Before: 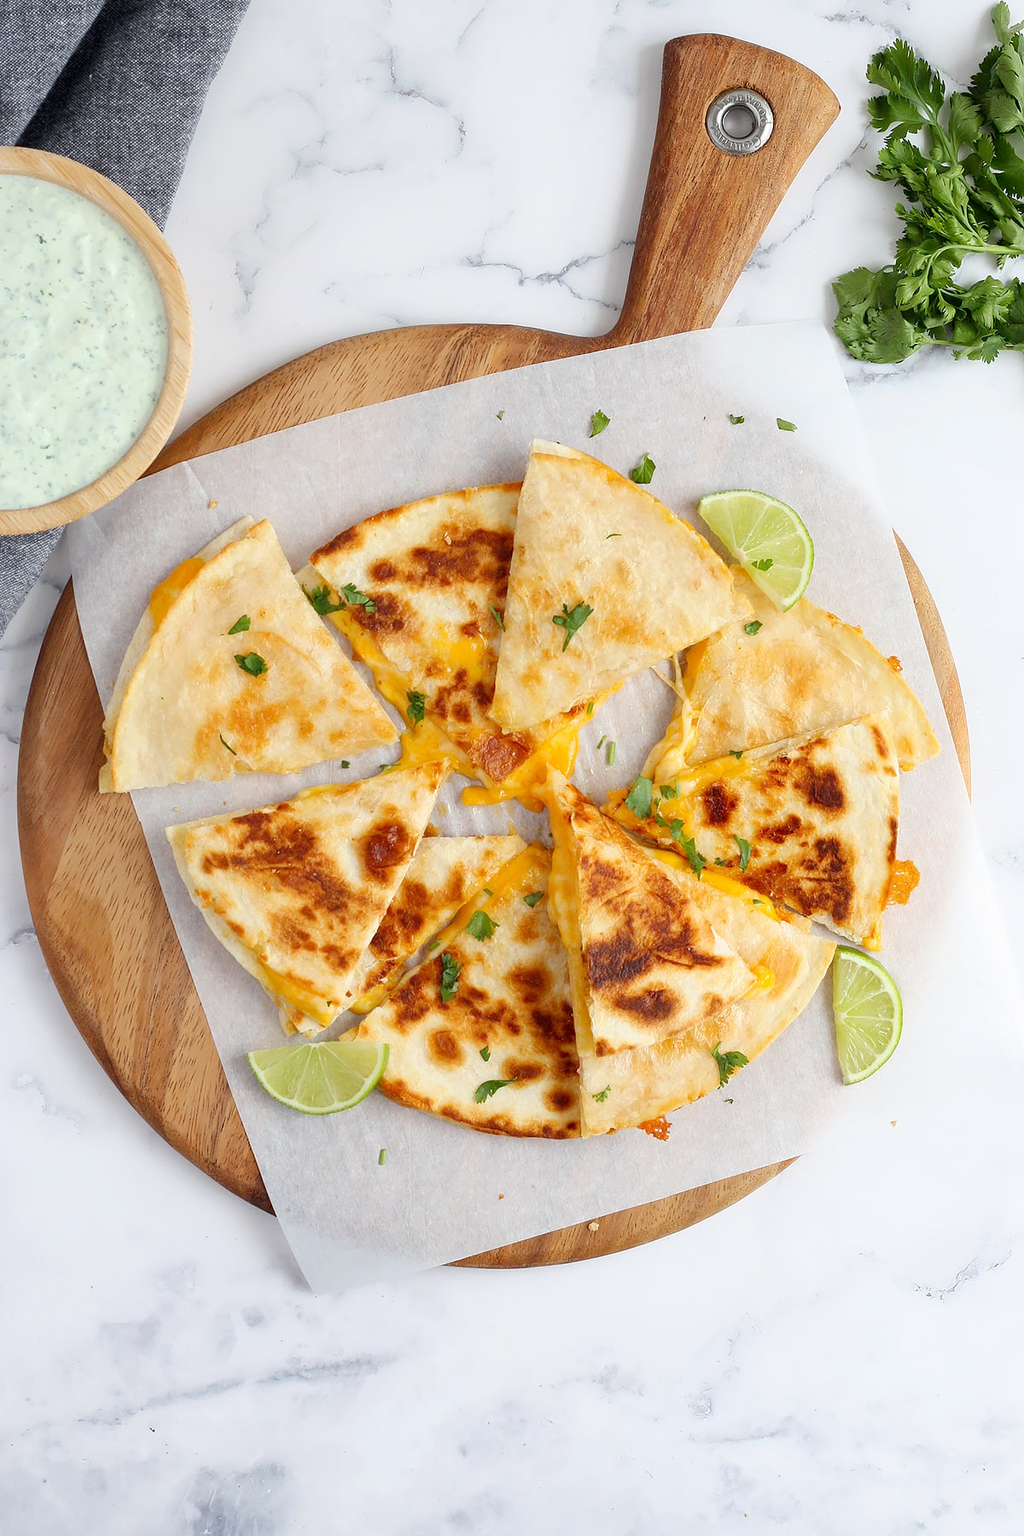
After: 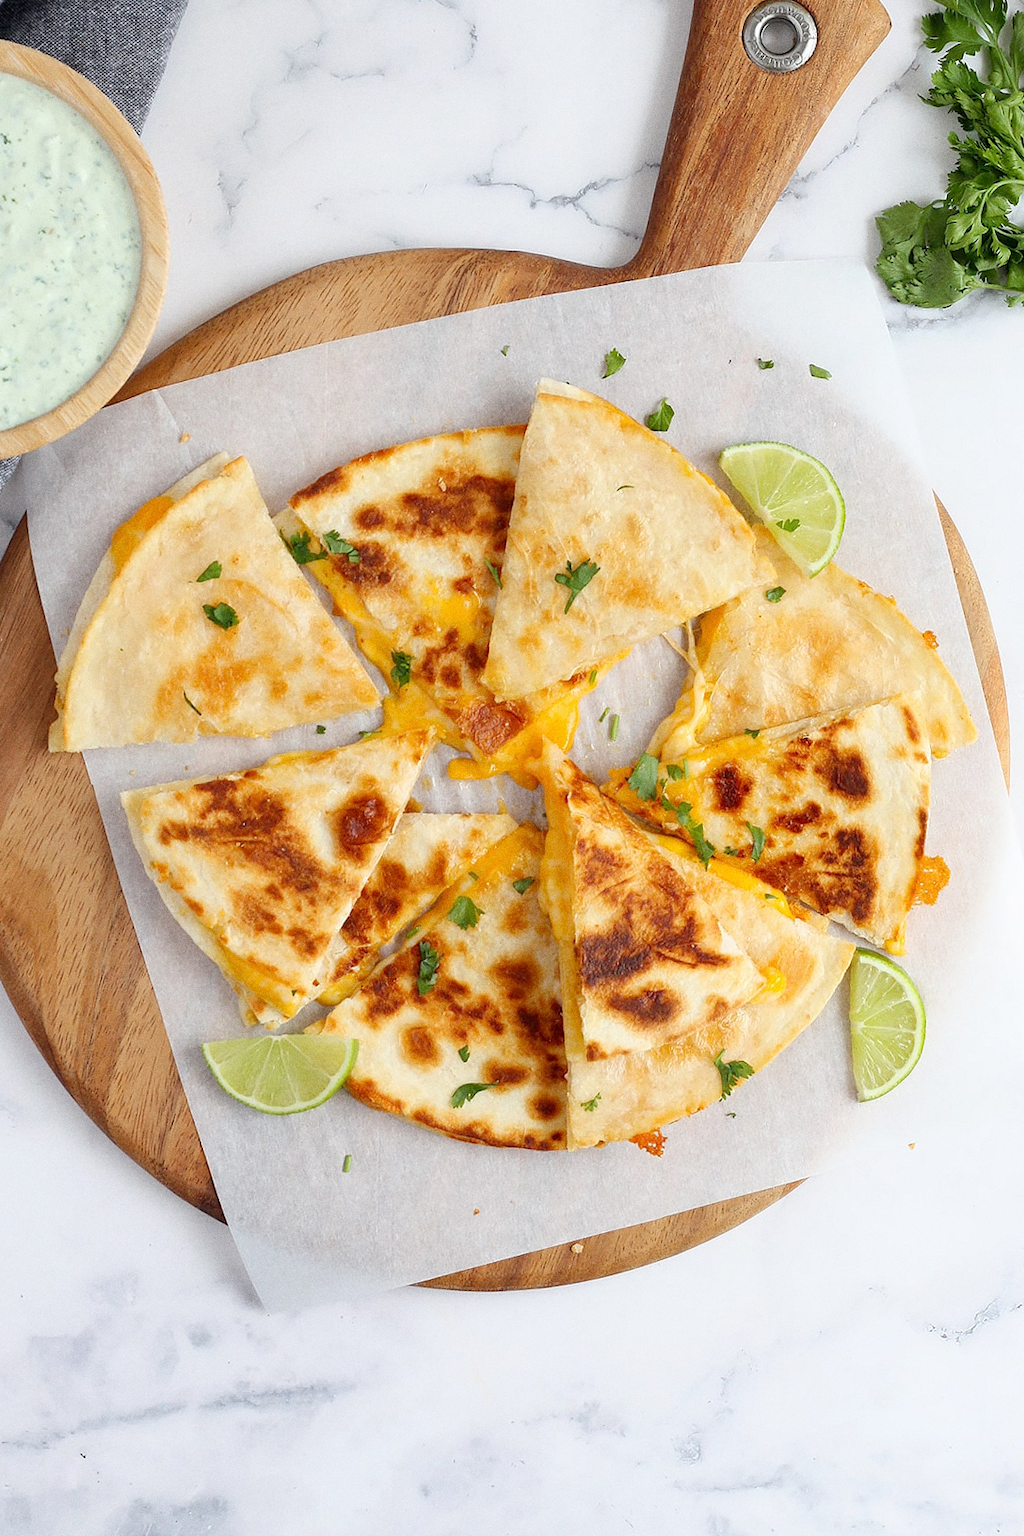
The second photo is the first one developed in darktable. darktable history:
crop and rotate: angle -1.96°, left 3.097%, top 4.154%, right 1.586%, bottom 0.529%
grain: coarseness 0.09 ISO
